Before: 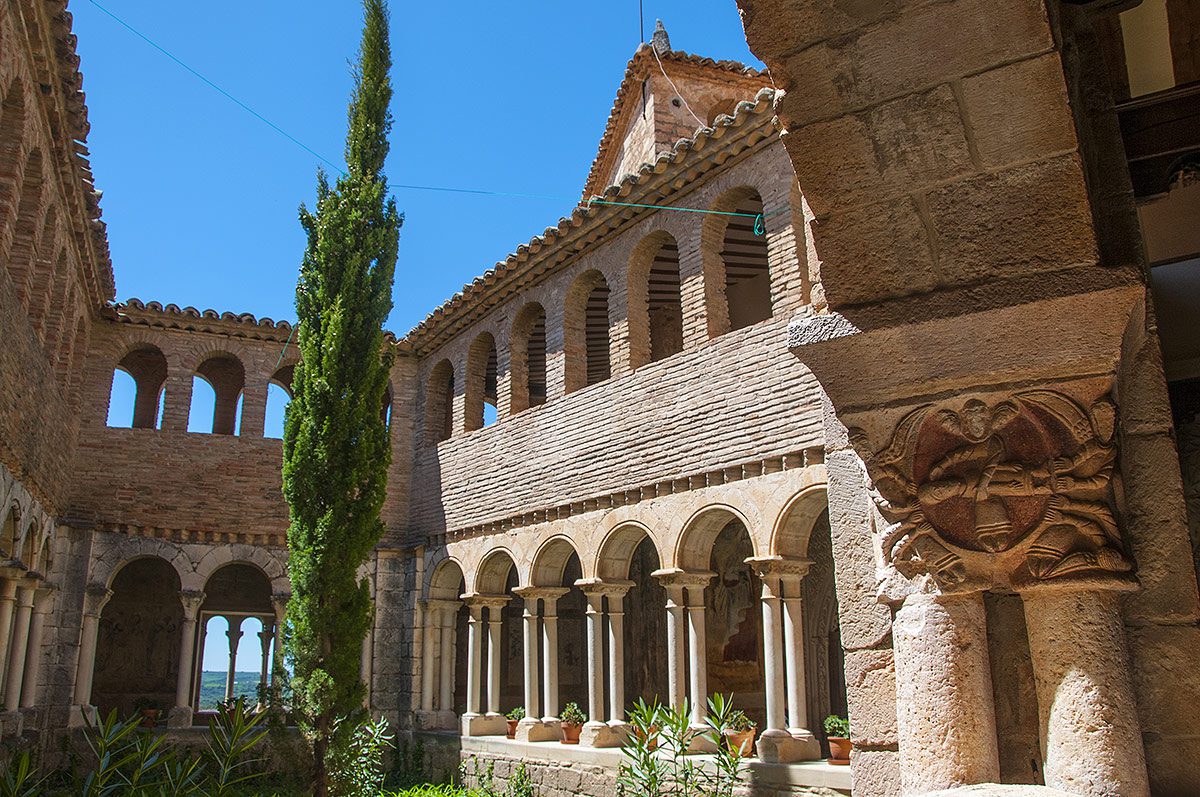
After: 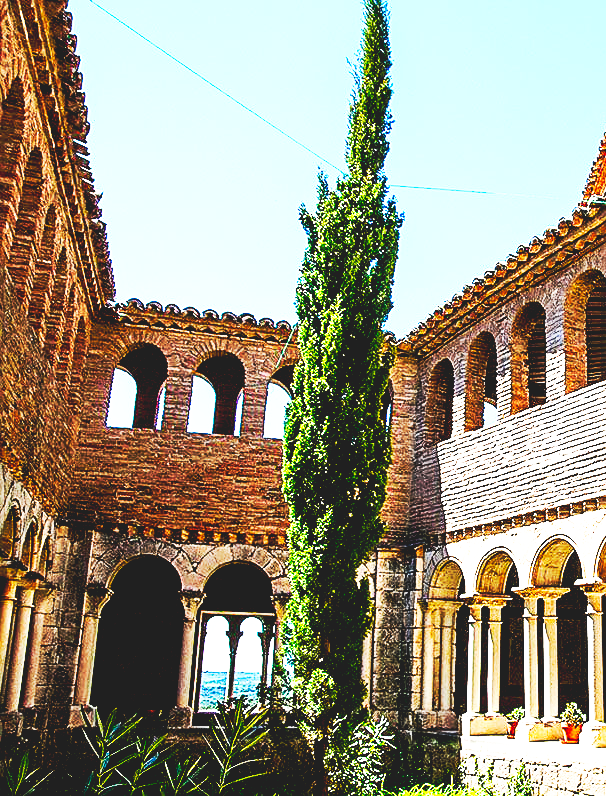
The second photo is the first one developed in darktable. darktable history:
exposure: black level correction 0.033, exposure 0.909 EV, compensate highlight preservation false
crop and rotate: left 0.056%, top 0%, right 49.365%
sharpen: on, module defaults
base curve: curves: ch0 [(0, 0.015) (0.085, 0.116) (0.134, 0.298) (0.19, 0.545) (0.296, 0.764) (0.599, 0.982) (1, 1)], preserve colors none
